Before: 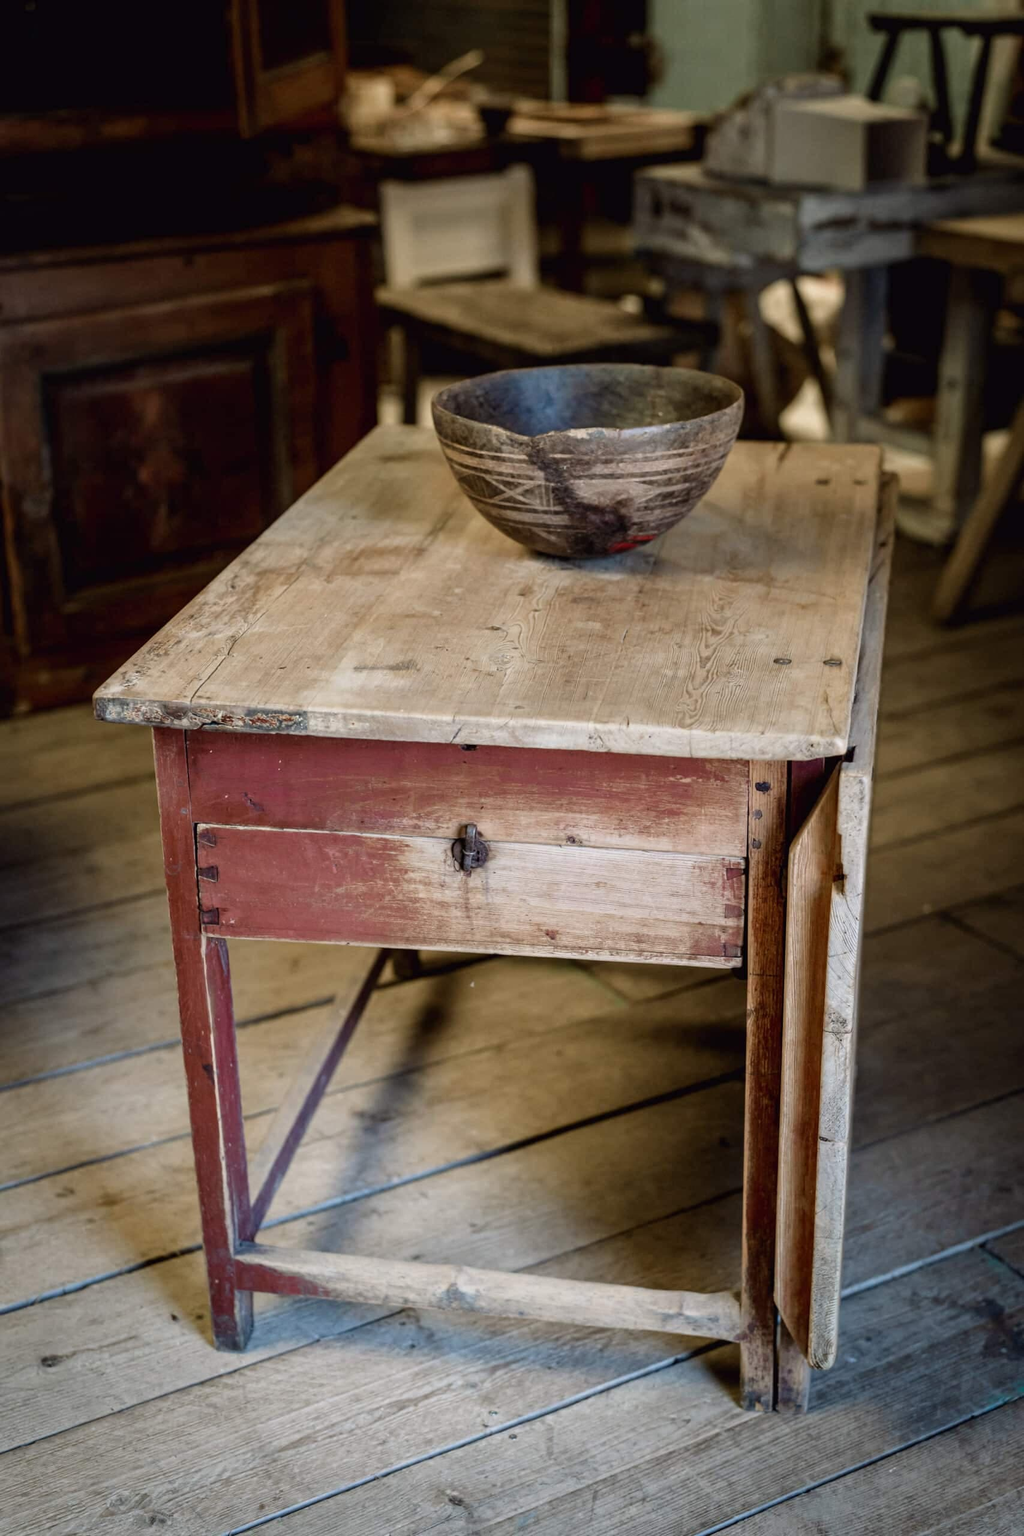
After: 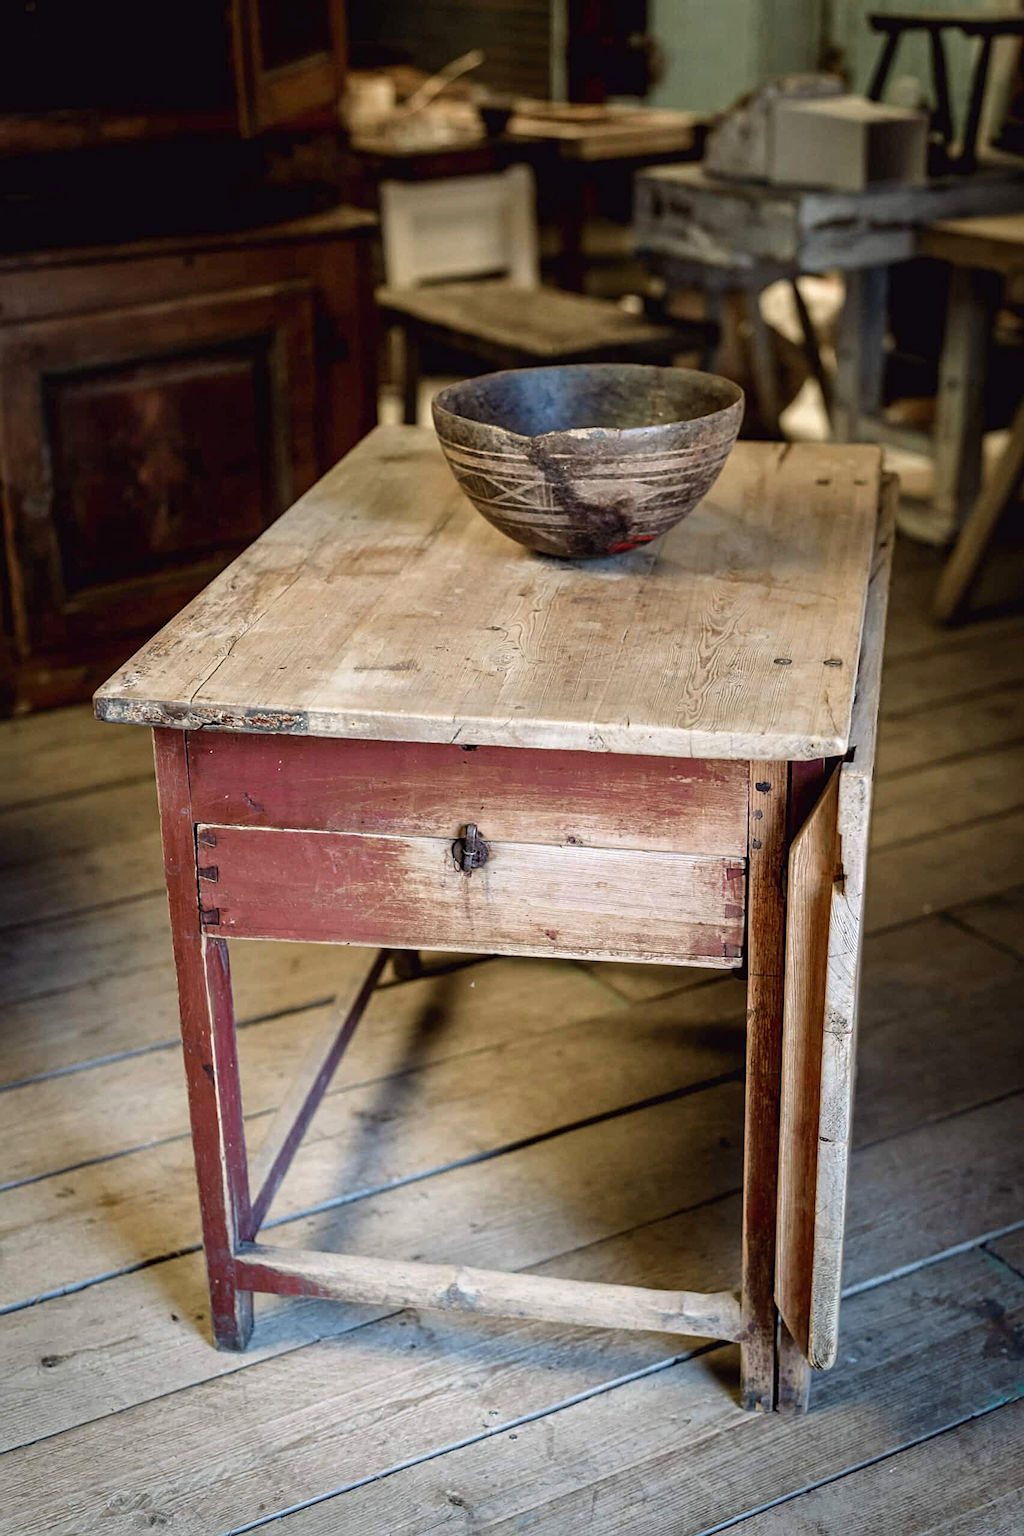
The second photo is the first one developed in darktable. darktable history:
exposure: black level correction 0, exposure 0.3 EV, compensate highlight preservation false
sharpen: on, module defaults
